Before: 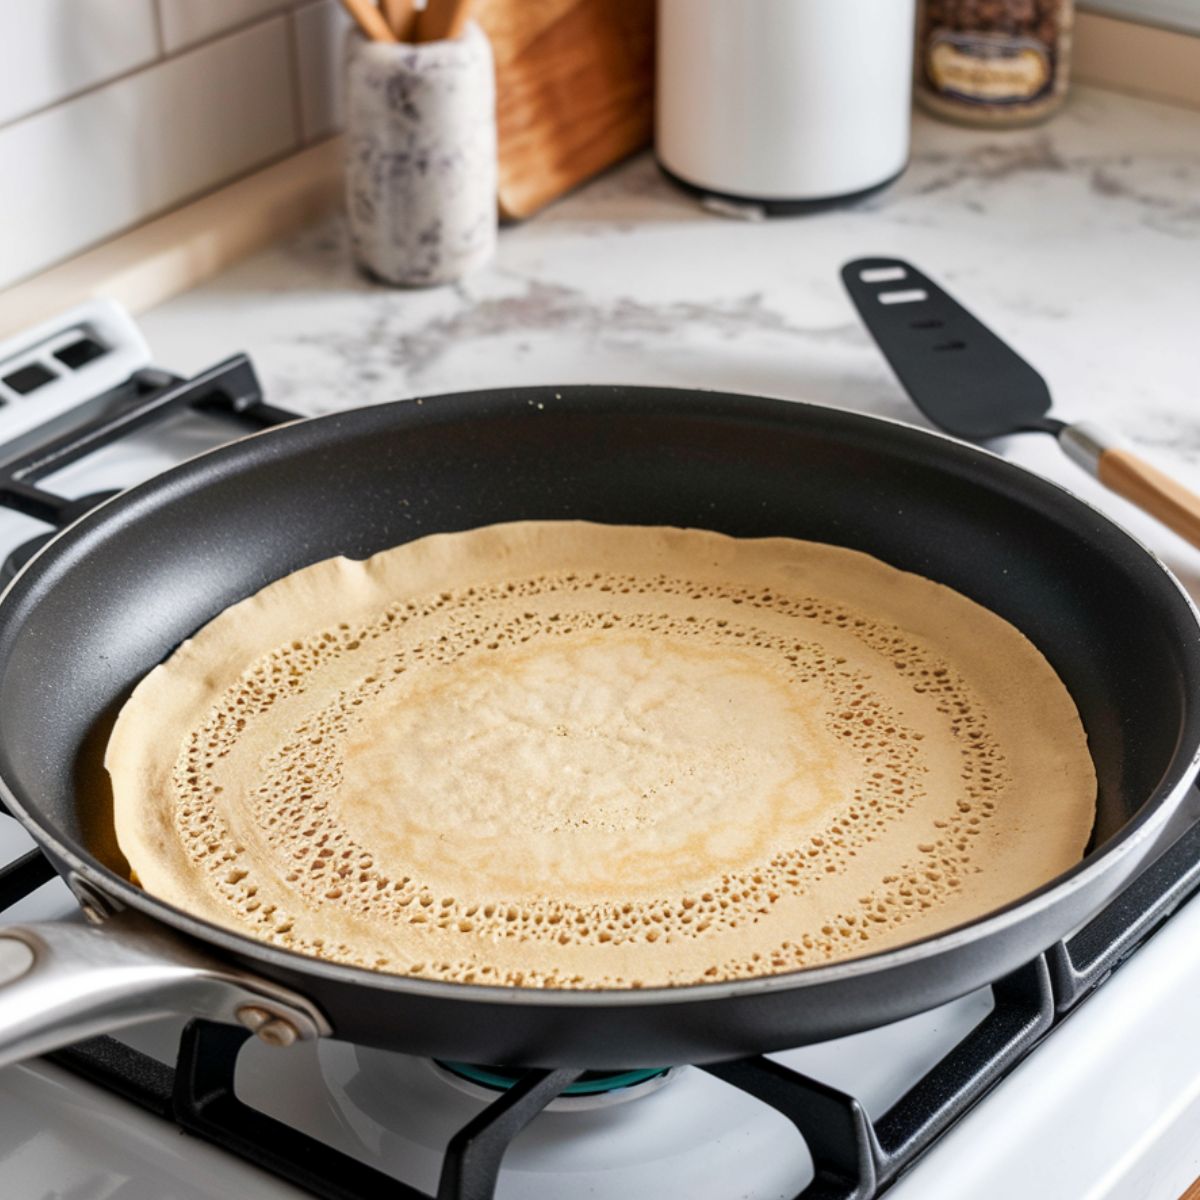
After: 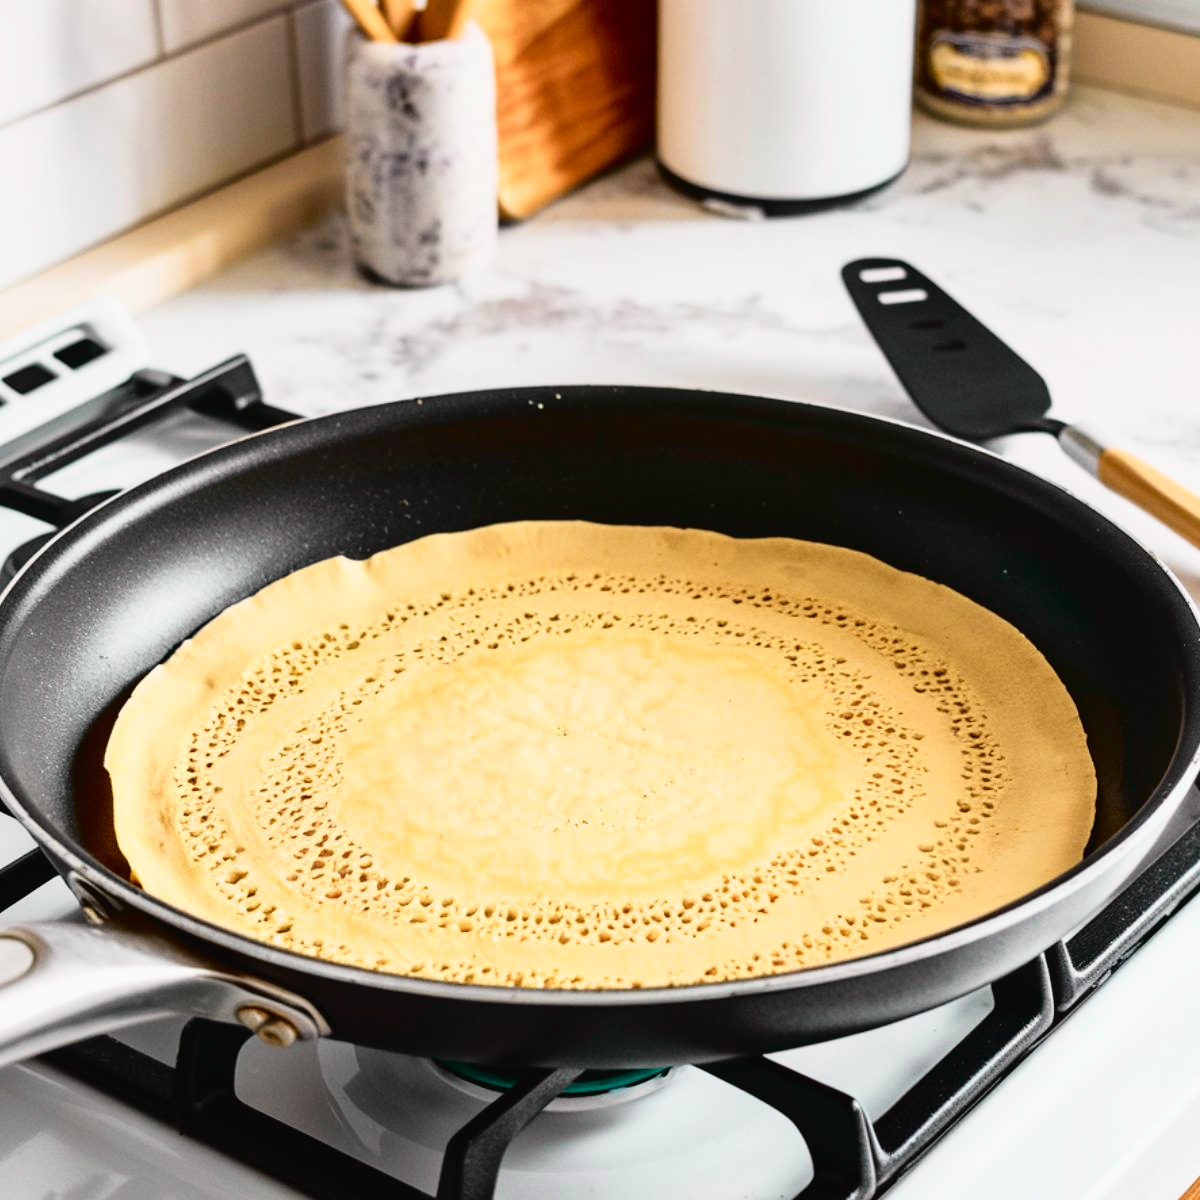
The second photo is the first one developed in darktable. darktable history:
tone curve: curves: ch0 [(0, 0.022) (0.177, 0.086) (0.392, 0.438) (0.704, 0.844) (0.858, 0.938) (1, 0.981)]; ch1 [(0, 0) (0.402, 0.36) (0.476, 0.456) (0.498, 0.497) (0.518, 0.521) (0.58, 0.598) (0.619, 0.65) (0.692, 0.737) (1, 1)]; ch2 [(0, 0) (0.415, 0.438) (0.483, 0.499) (0.503, 0.503) (0.526, 0.532) (0.563, 0.604) (0.626, 0.697) (0.699, 0.753) (0.997, 0.858)], color space Lab, independent channels
